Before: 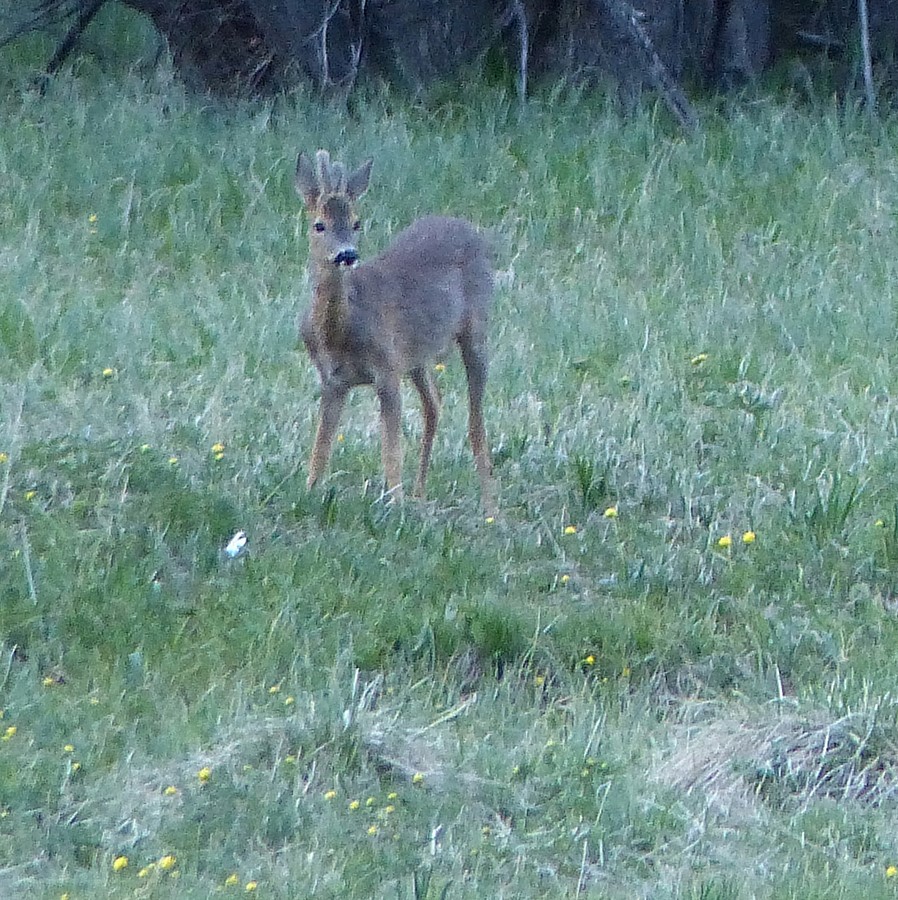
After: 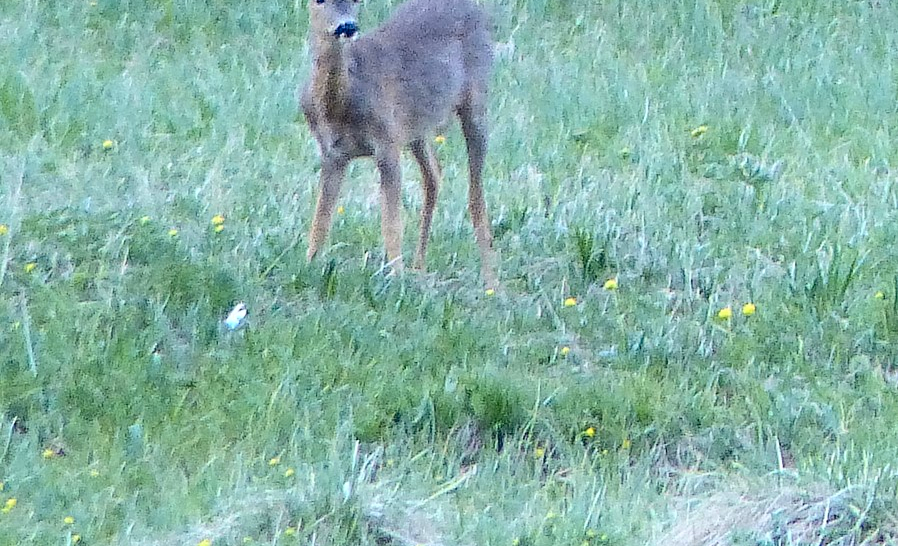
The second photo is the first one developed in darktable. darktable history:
tone curve: curves: ch0 [(0, 0.023) (0.087, 0.065) (0.184, 0.168) (0.45, 0.54) (0.57, 0.683) (0.722, 0.825) (0.877, 0.948) (1, 1)]; ch1 [(0, 0) (0.388, 0.369) (0.45, 0.43) (0.505, 0.509) (0.534, 0.528) (0.657, 0.655) (1, 1)]; ch2 [(0, 0) (0.314, 0.223) (0.427, 0.405) (0.5, 0.5) (0.55, 0.566) (0.625, 0.657) (1, 1)], color space Lab, independent channels, preserve colors none
crop and rotate: top 25.357%, bottom 13.942%
